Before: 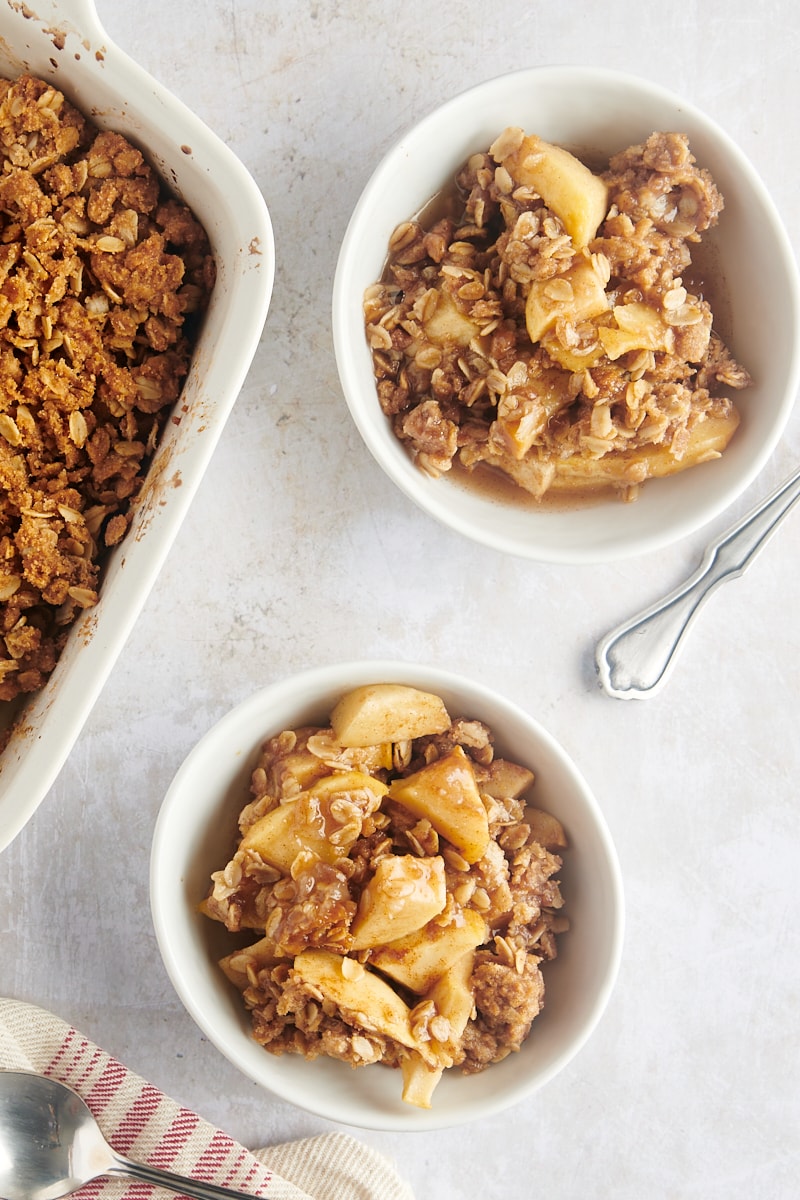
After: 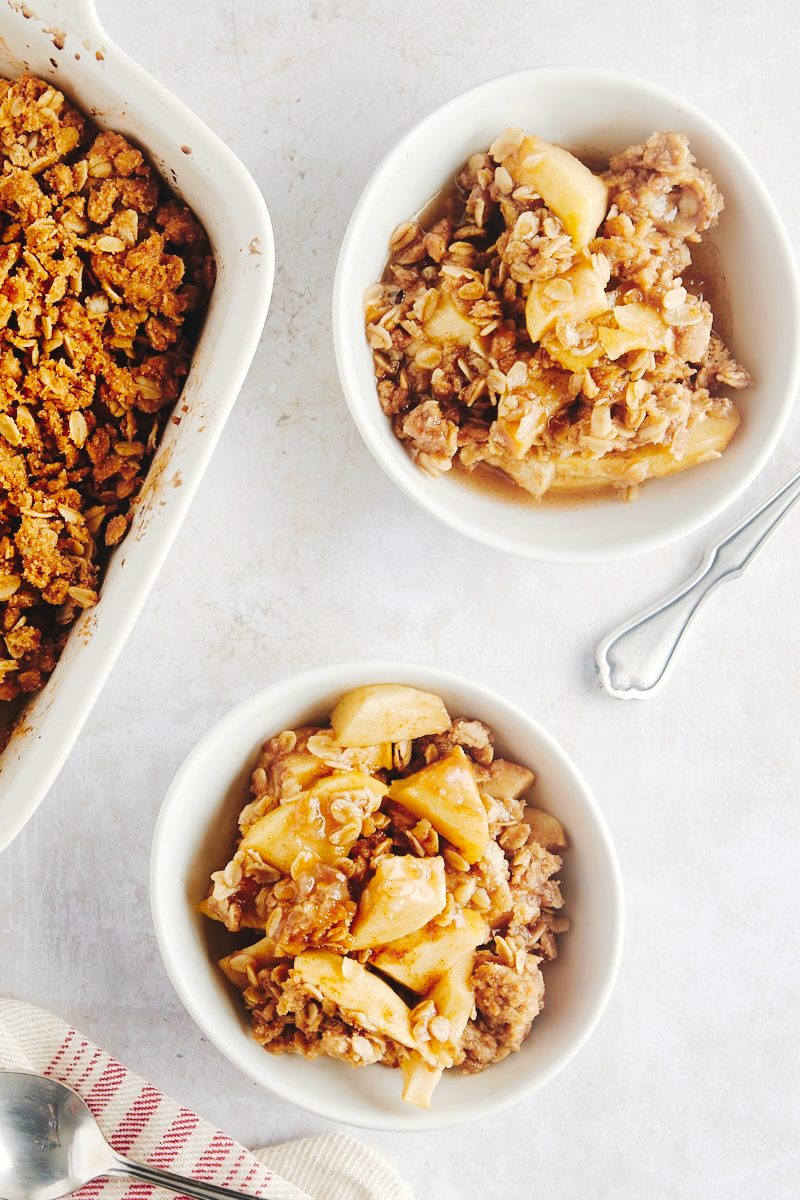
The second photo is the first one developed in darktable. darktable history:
white balance: emerald 1
tone curve: curves: ch0 [(0, 0) (0.003, 0.054) (0.011, 0.057) (0.025, 0.056) (0.044, 0.062) (0.069, 0.071) (0.1, 0.088) (0.136, 0.111) (0.177, 0.146) (0.224, 0.19) (0.277, 0.261) (0.335, 0.363) (0.399, 0.458) (0.468, 0.562) (0.543, 0.653) (0.623, 0.725) (0.709, 0.801) (0.801, 0.853) (0.898, 0.915) (1, 1)], preserve colors none
